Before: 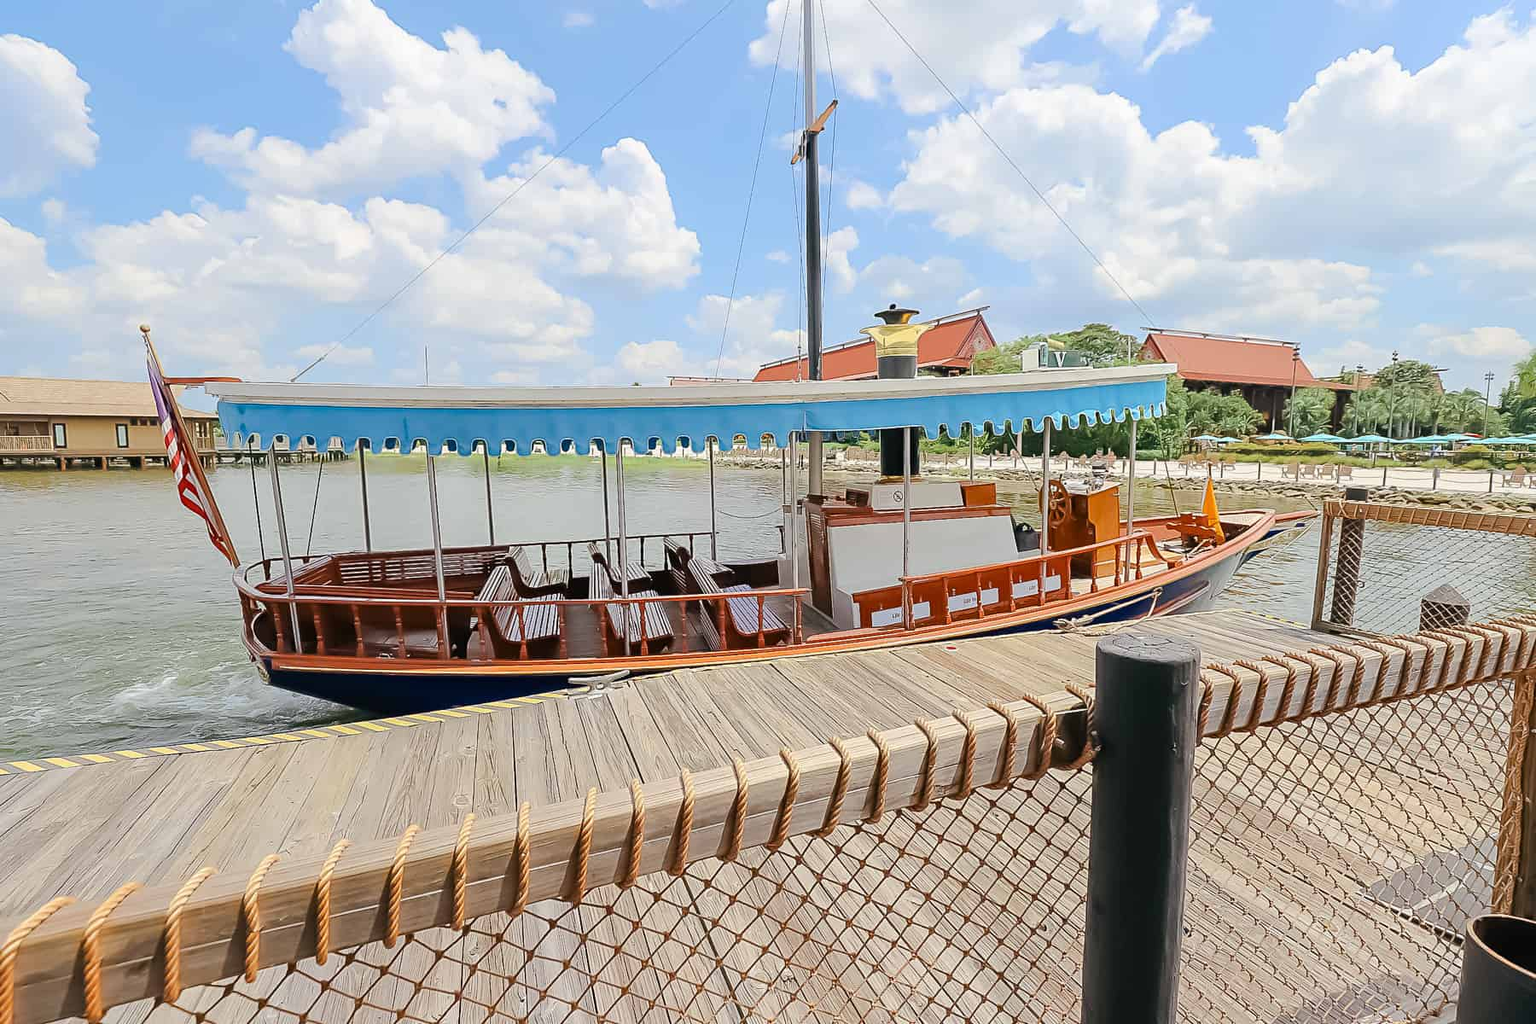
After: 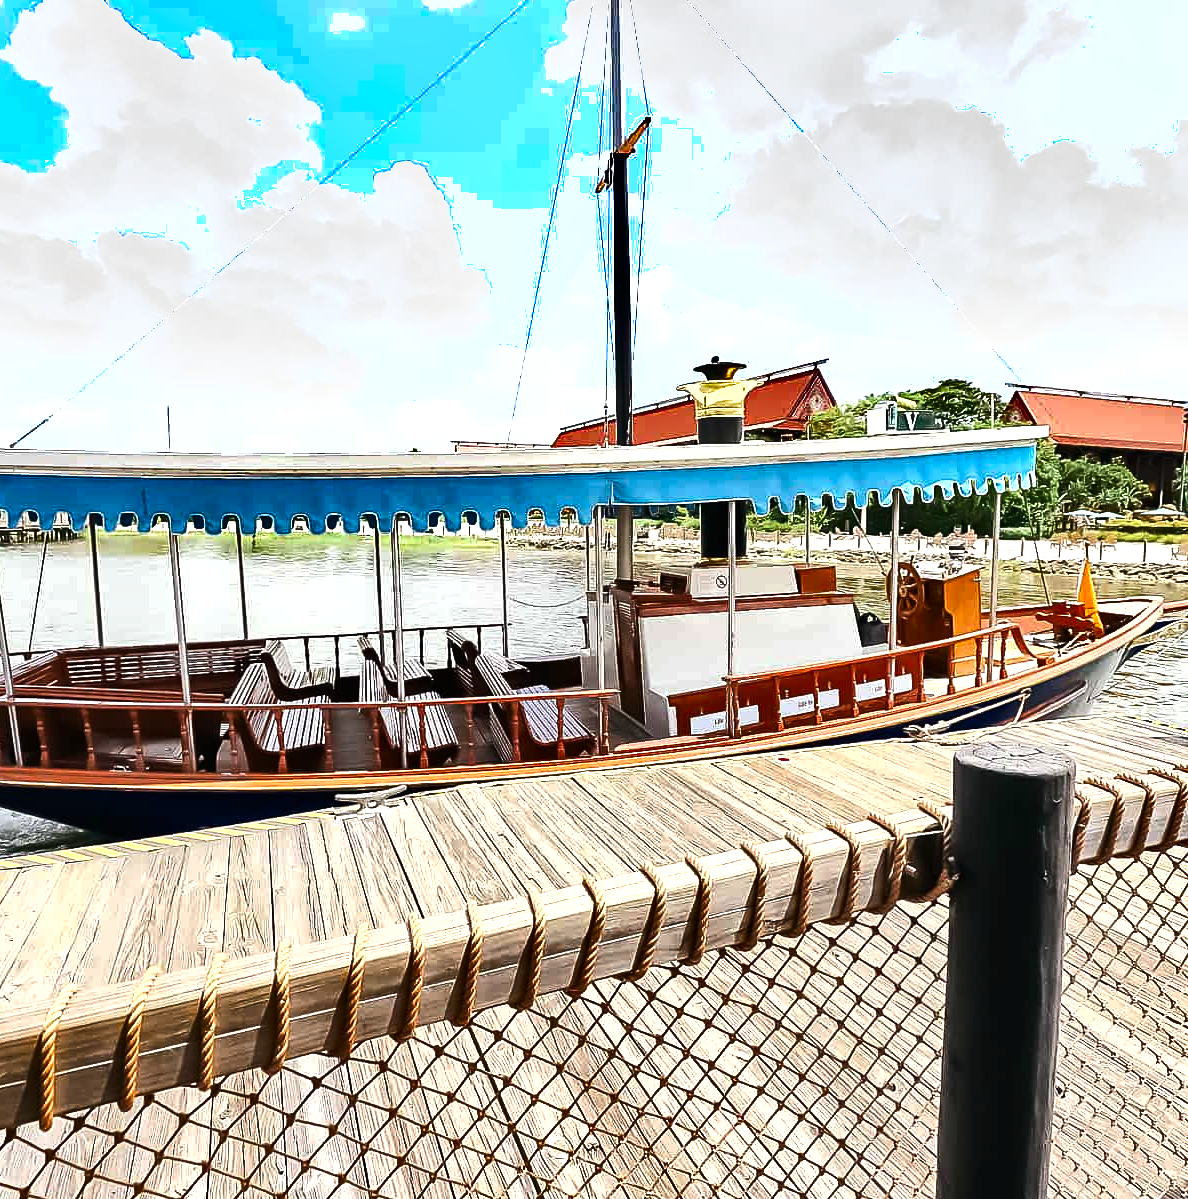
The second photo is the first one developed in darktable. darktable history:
crop and rotate: left 18.442%, right 15.508%
shadows and highlights: shadows 30.63, highlights -63.22, shadows color adjustment 98%, highlights color adjustment 58.61%, soften with gaussian
tone equalizer: -8 EV -1.08 EV, -7 EV -1.01 EV, -6 EV -0.867 EV, -5 EV -0.578 EV, -3 EV 0.578 EV, -2 EV 0.867 EV, -1 EV 1.01 EV, +0 EV 1.08 EV, edges refinement/feathering 500, mask exposure compensation -1.57 EV, preserve details no
